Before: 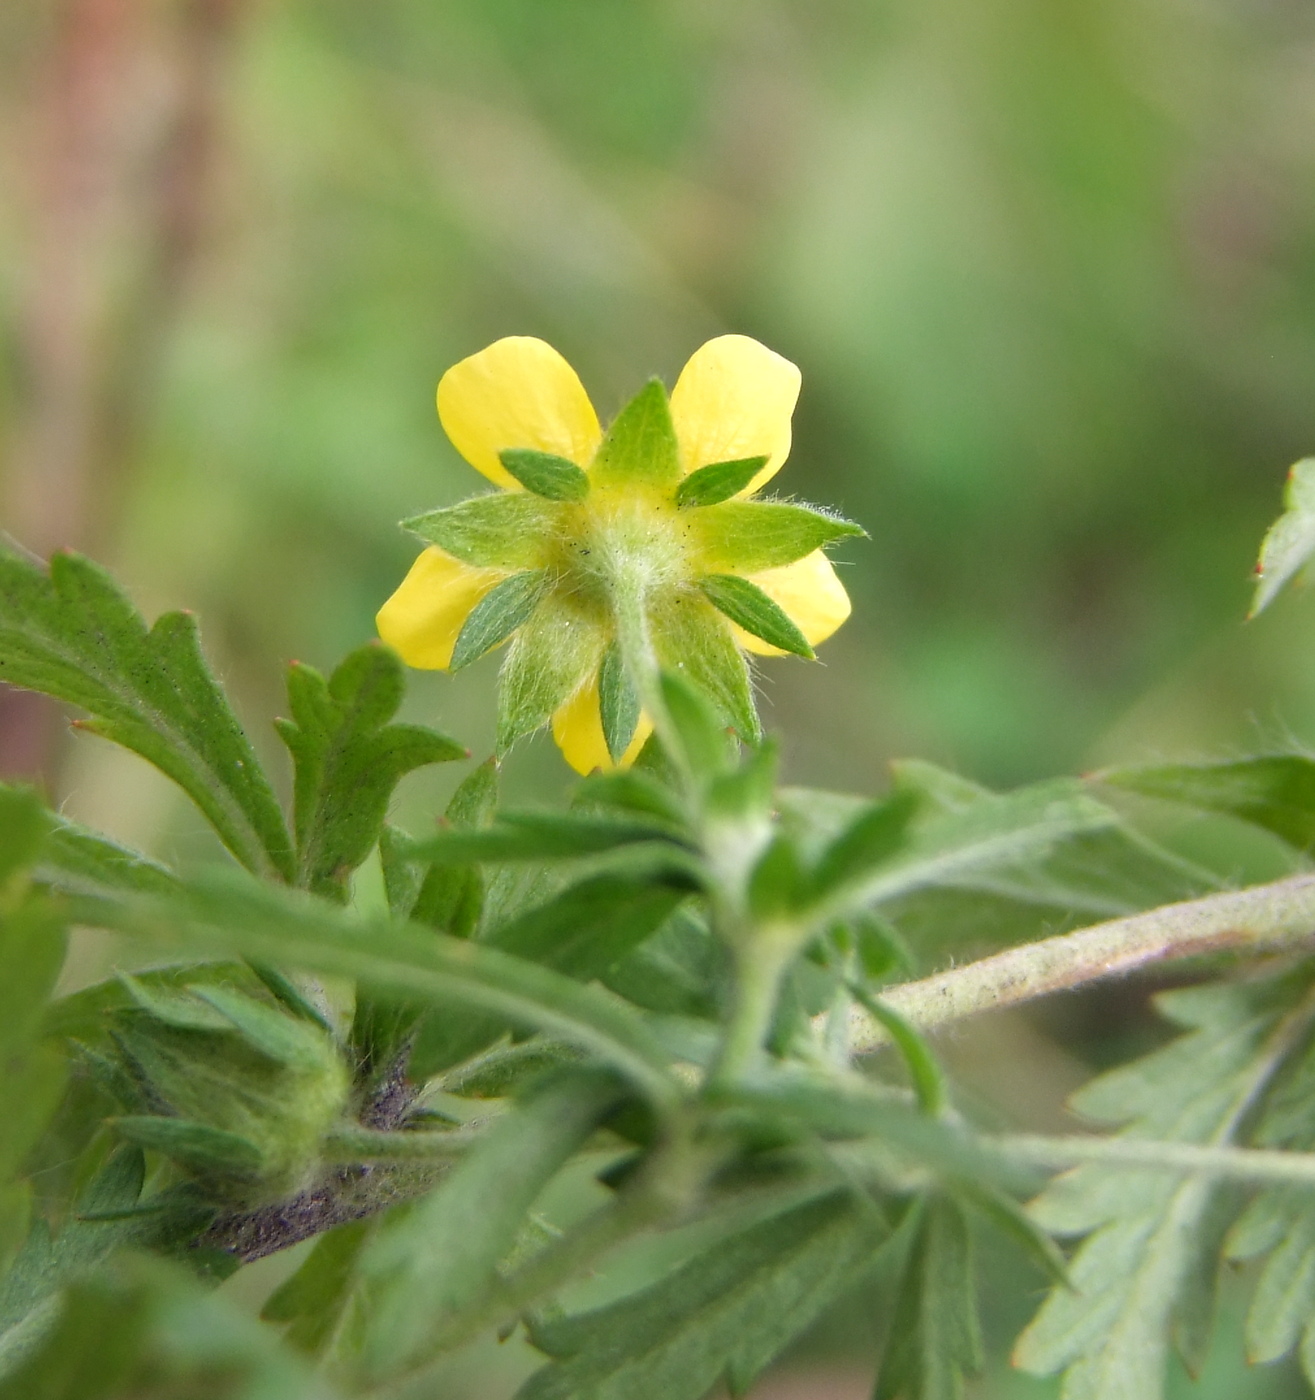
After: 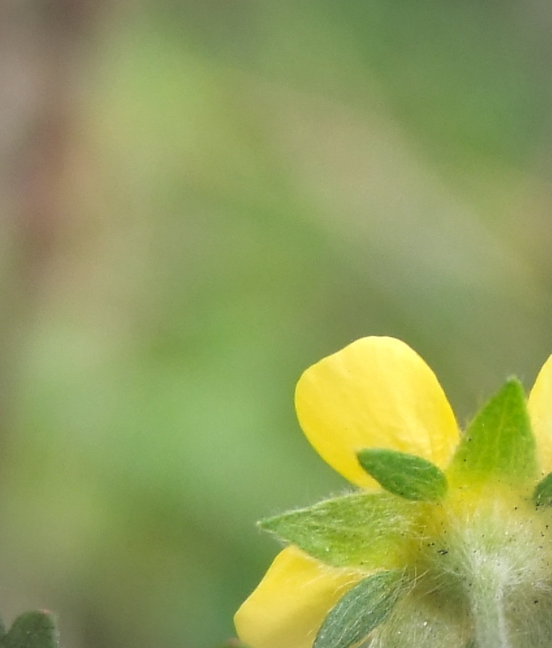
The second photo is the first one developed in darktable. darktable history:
crop and rotate: left 10.817%, top 0.062%, right 47.194%, bottom 53.626%
vignetting: fall-off radius 45%, brightness -0.33
